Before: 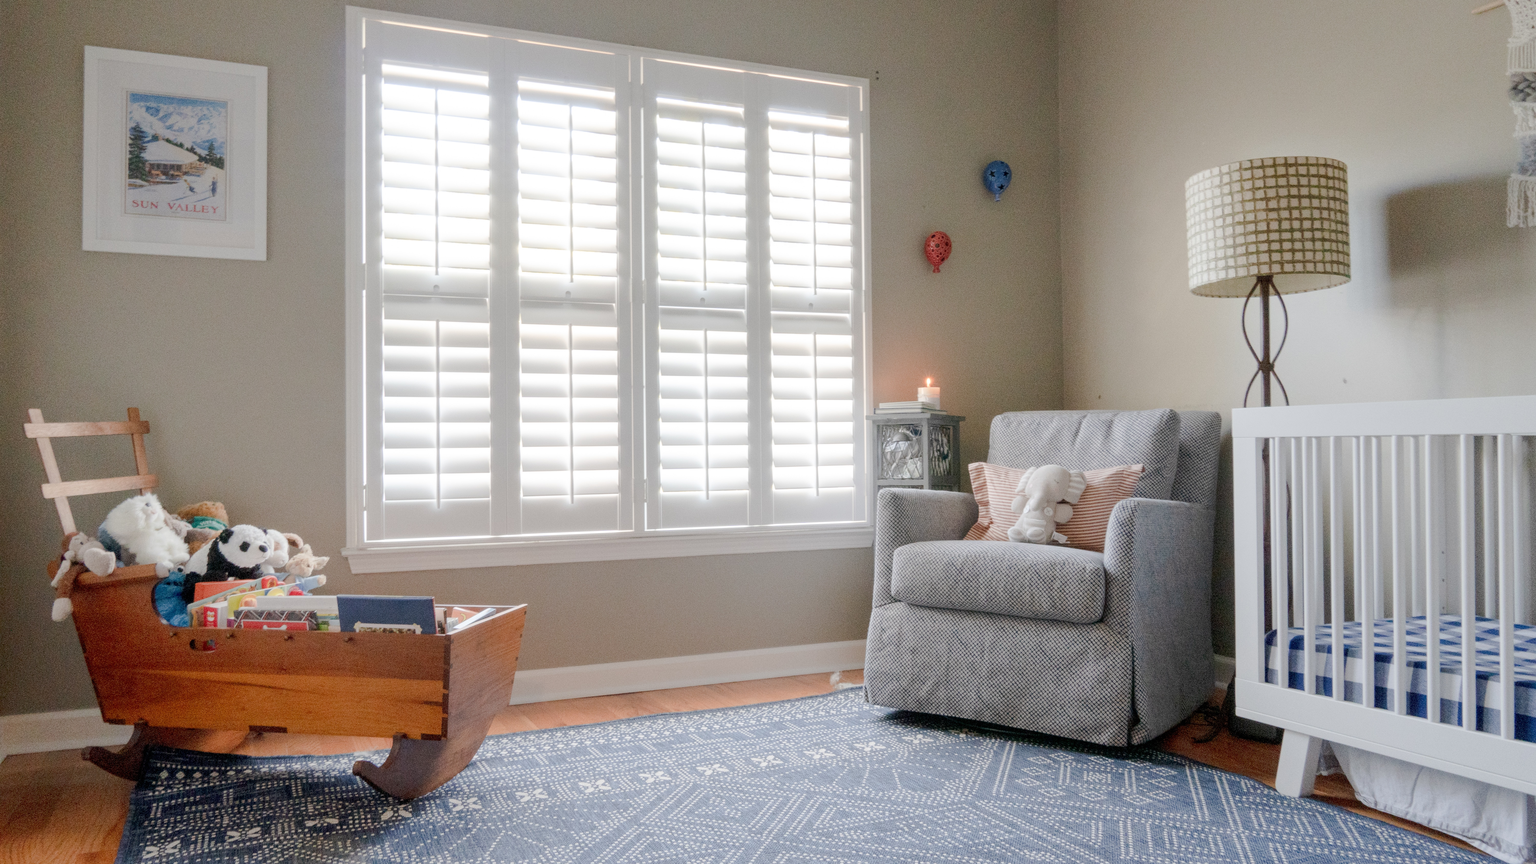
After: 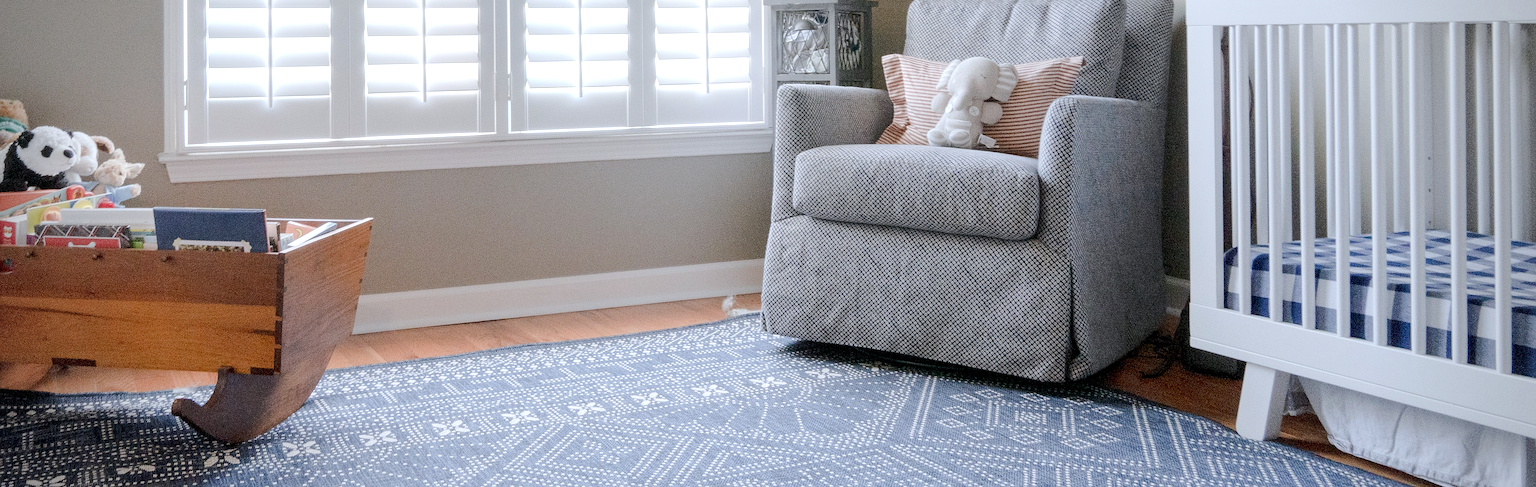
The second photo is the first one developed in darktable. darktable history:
crop and rotate: left 13.306%, top 48.129%, bottom 2.928%
tone equalizer: -8 EV -0.417 EV, -7 EV -0.389 EV, -6 EV -0.333 EV, -5 EV -0.222 EV, -3 EV 0.222 EV, -2 EV 0.333 EV, -1 EV 0.389 EV, +0 EV 0.417 EV, edges refinement/feathering 500, mask exposure compensation -1.57 EV, preserve details no
vignetting: on, module defaults
white balance: red 0.967, blue 1.049
sharpen: on, module defaults
exposure: black level correction 0.002, exposure -0.1 EV, compensate highlight preservation false
